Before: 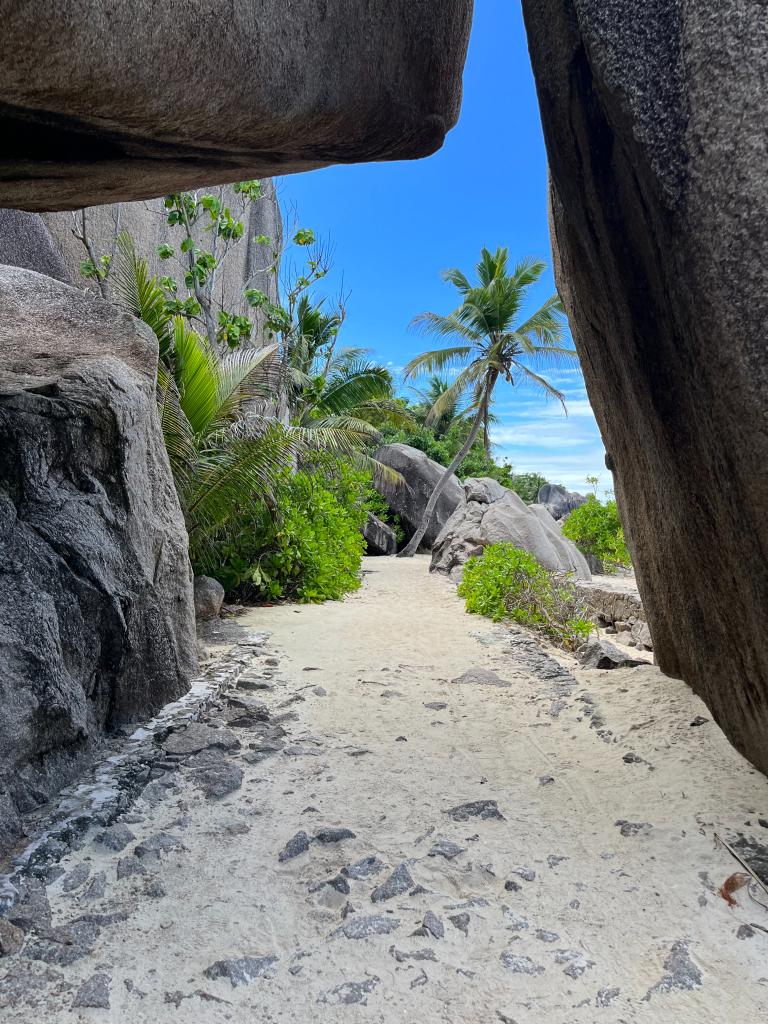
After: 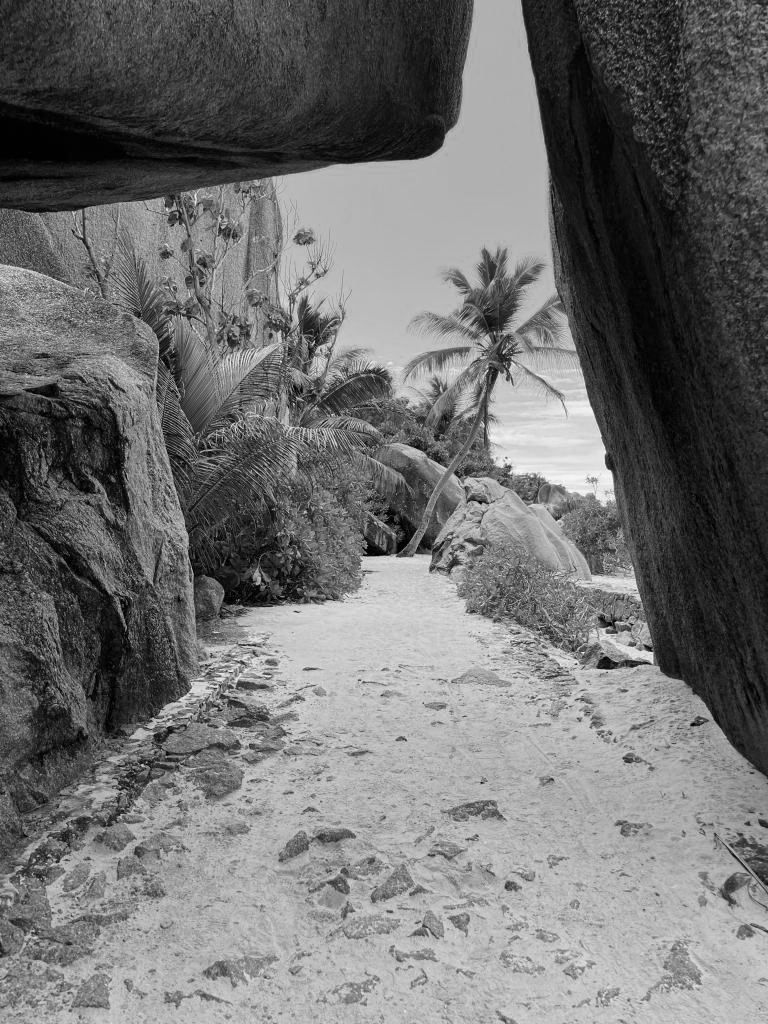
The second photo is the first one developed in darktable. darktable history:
color calibration: output gray [0.22, 0.42, 0.37, 0], x 0.341, y 0.354, temperature 5170.52 K
